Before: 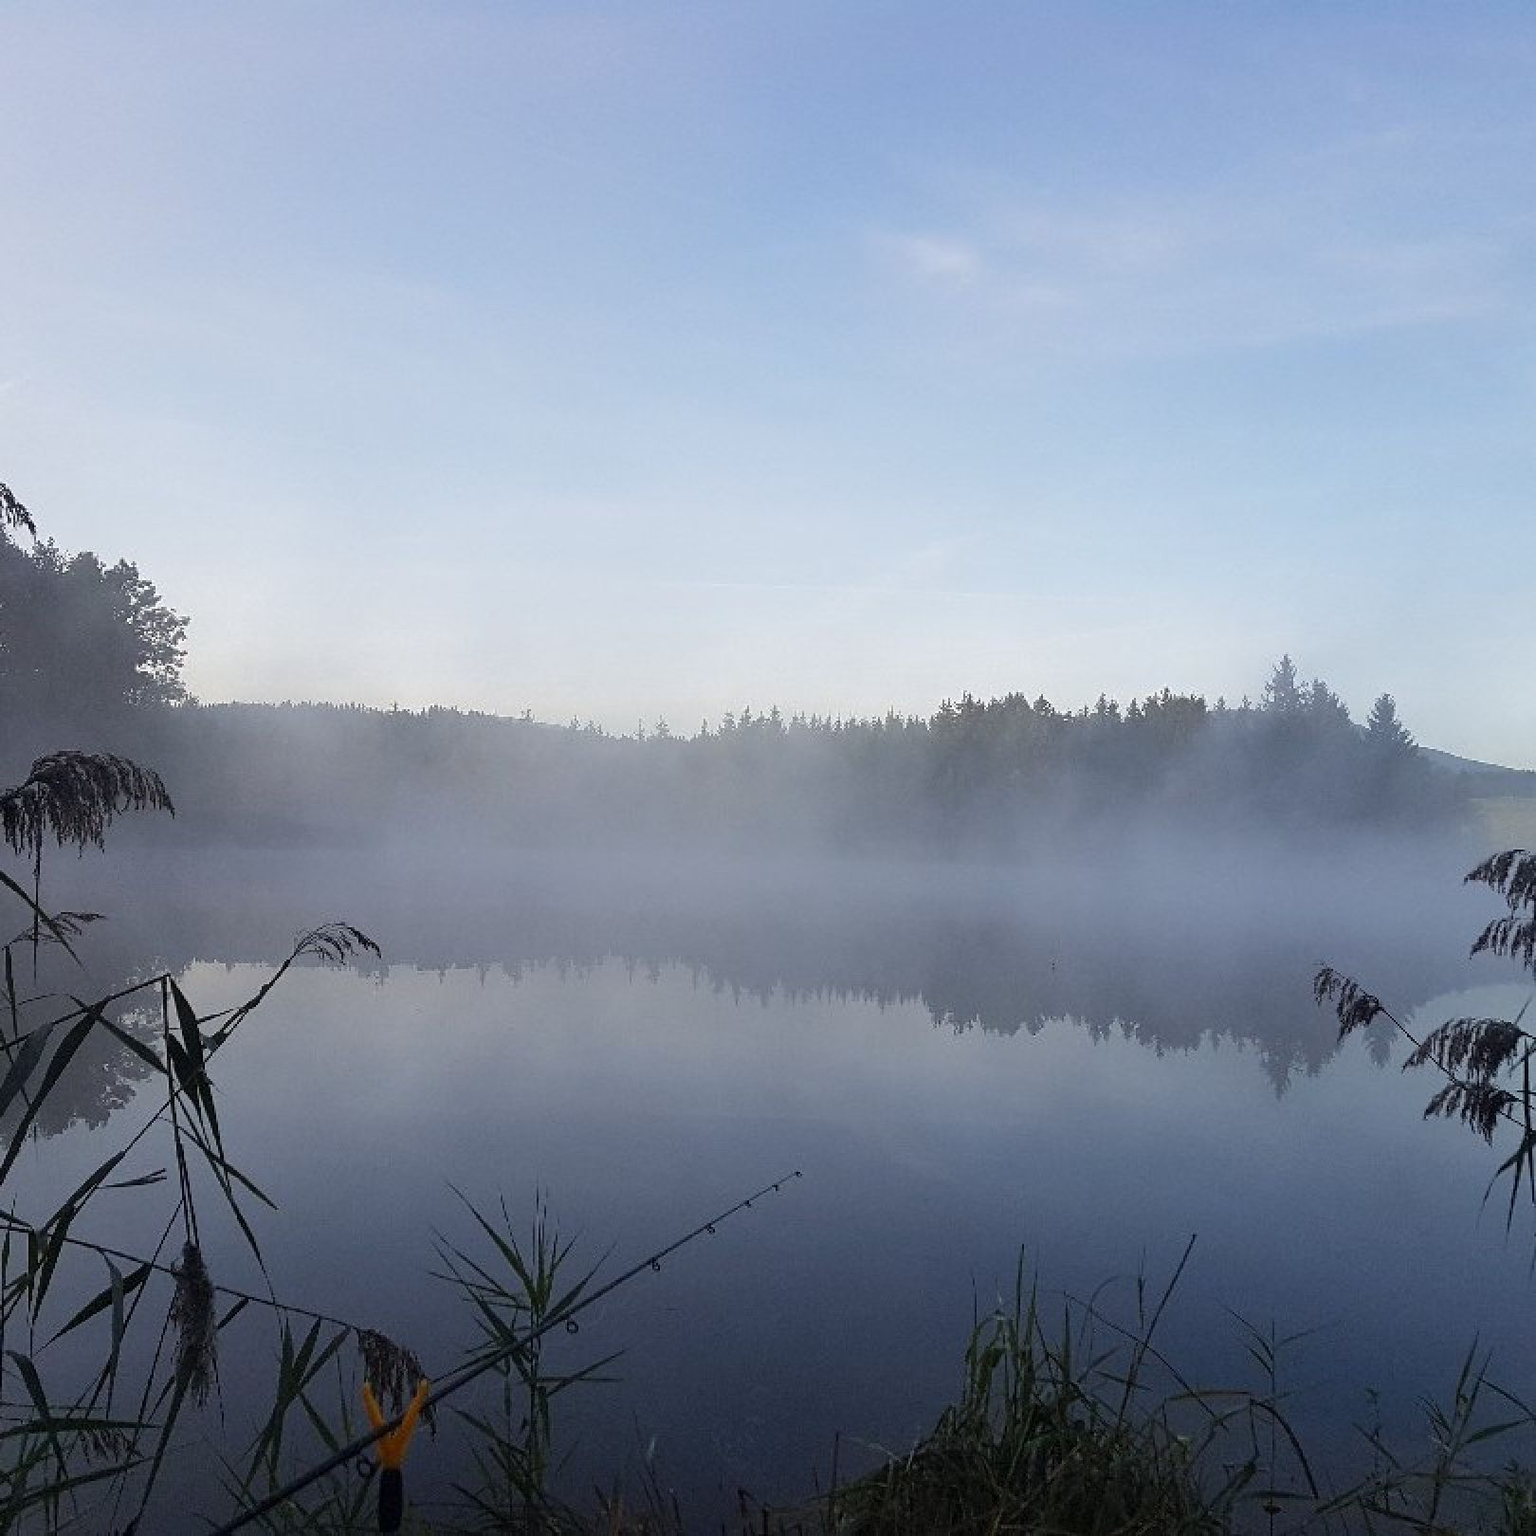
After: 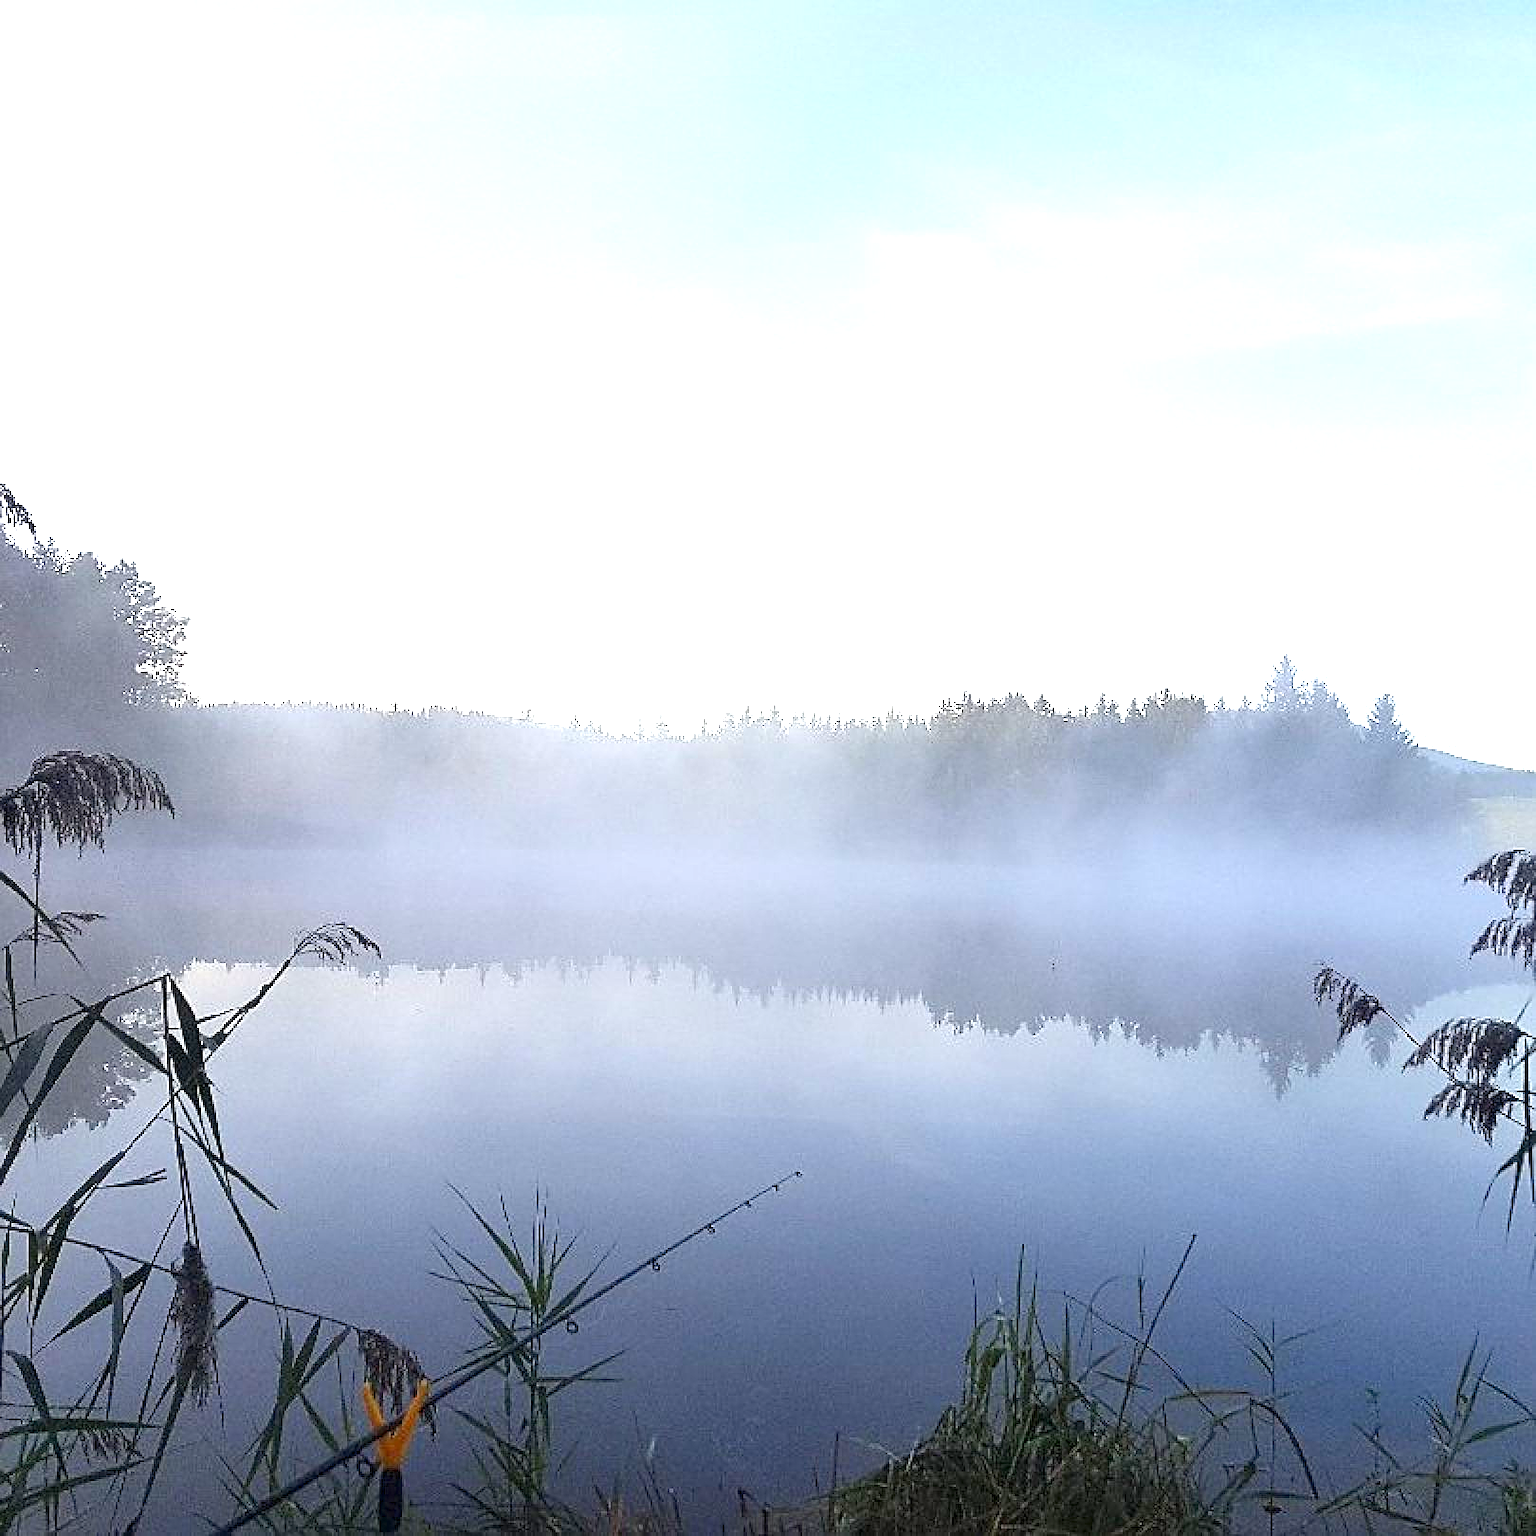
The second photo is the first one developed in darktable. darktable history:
exposure: exposure 1.001 EV, compensate exposure bias true, compensate highlight preservation false
sharpen: on, module defaults
levels: levels [0, 0.435, 0.917]
